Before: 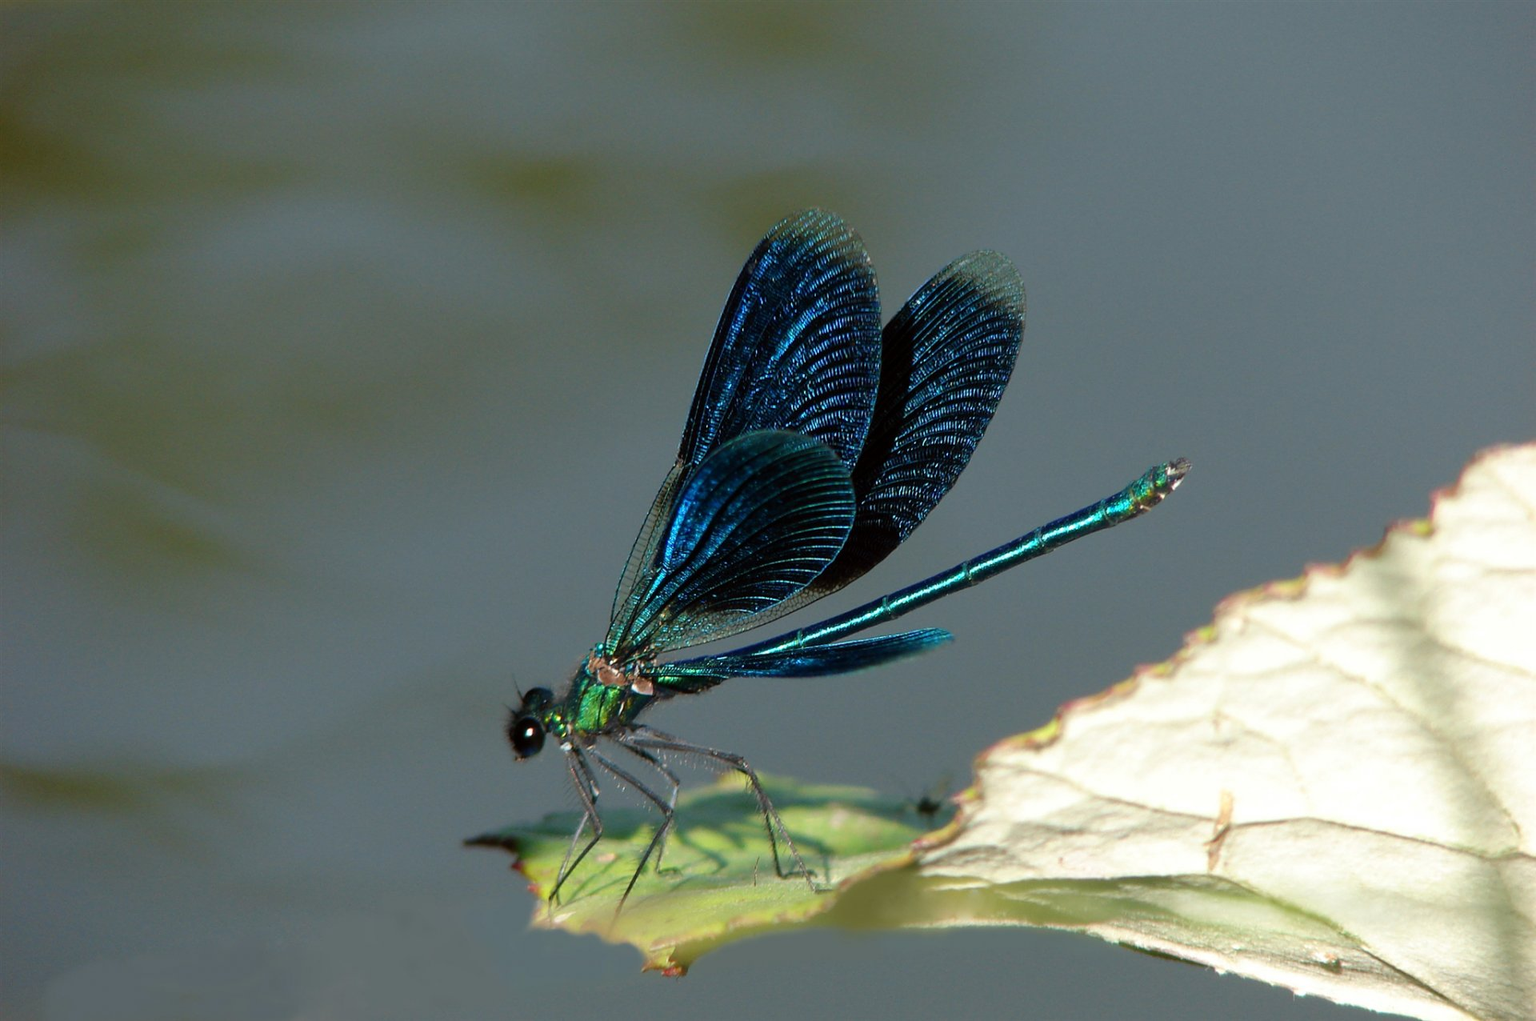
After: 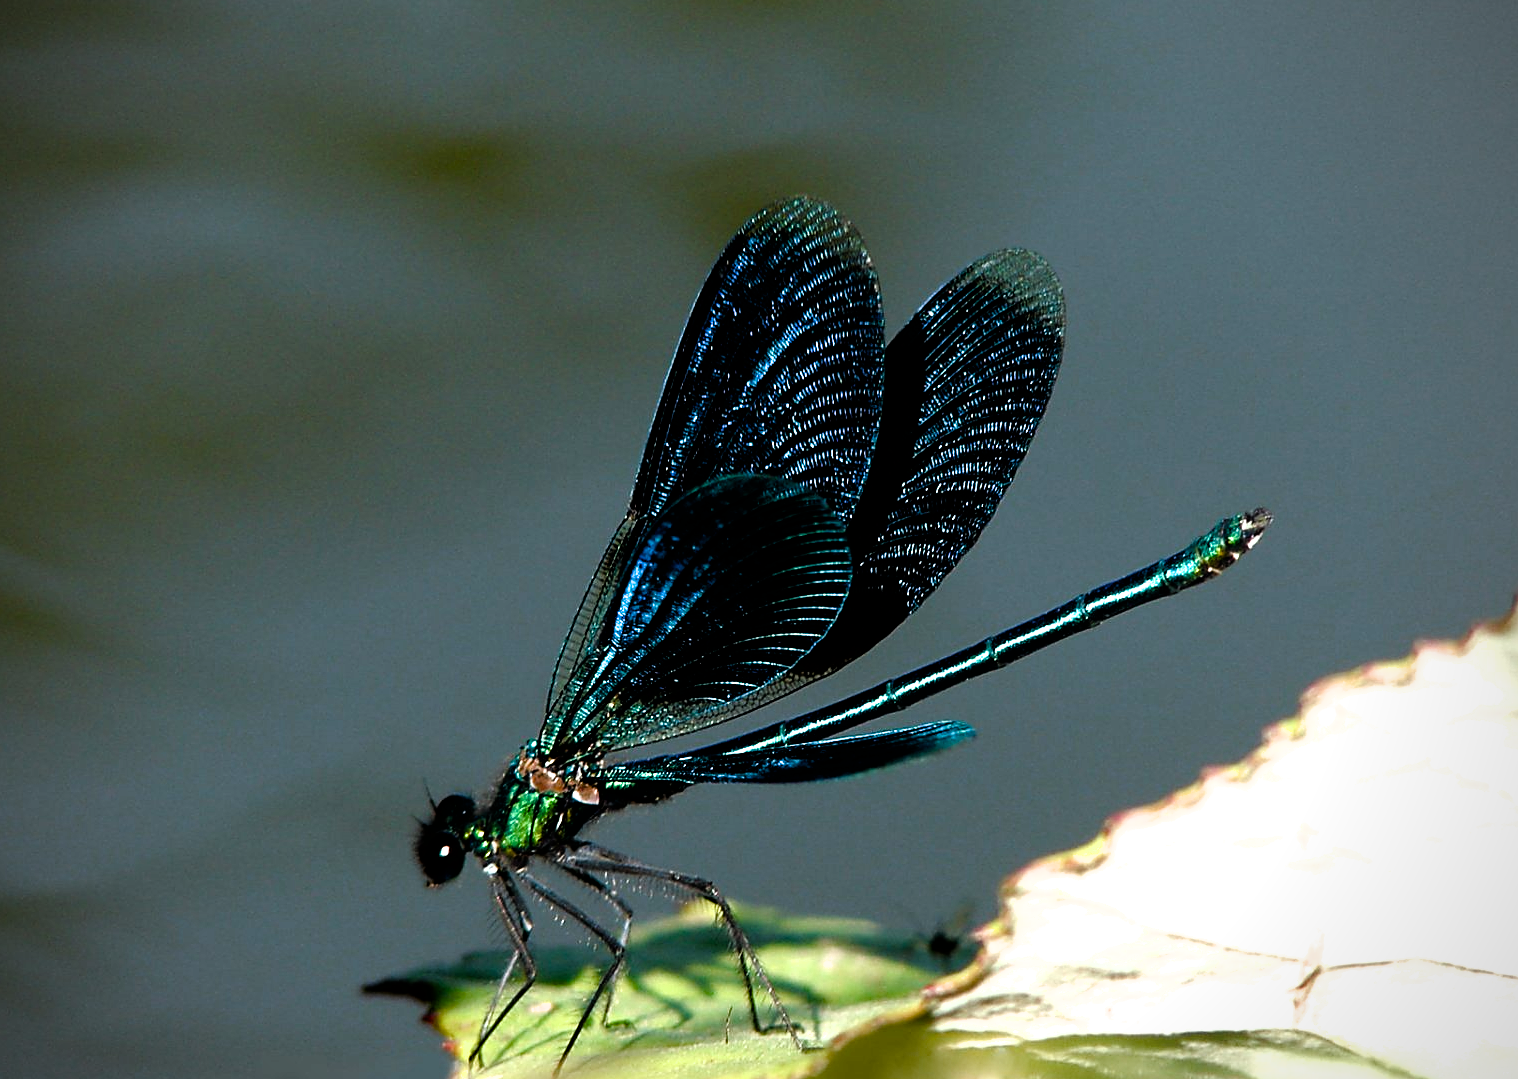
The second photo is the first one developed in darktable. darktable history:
crop: left 11.35%, top 5.074%, right 9.572%, bottom 10.3%
filmic rgb: black relative exposure -8.3 EV, white relative exposure 2.23 EV, hardness 7.06, latitude 86.63%, contrast 1.688, highlights saturation mix -3.36%, shadows ↔ highlights balance -2.08%
vignetting: fall-off radius 60.96%
sharpen: on, module defaults
color balance rgb: global offset › luminance -0.356%, perceptual saturation grading › global saturation 28.14%, perceptual saturation grading › highlights -25.109%, perceptual saturation grading › mid-tones 24.977%, perceptual saturation grading › shadows 49.776%, perceptual brilliance grading › global brilliance -0.914%, perceptual brilliance grading › highlights -0.515%, perceptual brilliance grading › mid-tones -1.813%, perceptual brilliance grading › shadows -0.863%, contrast 3.999%
